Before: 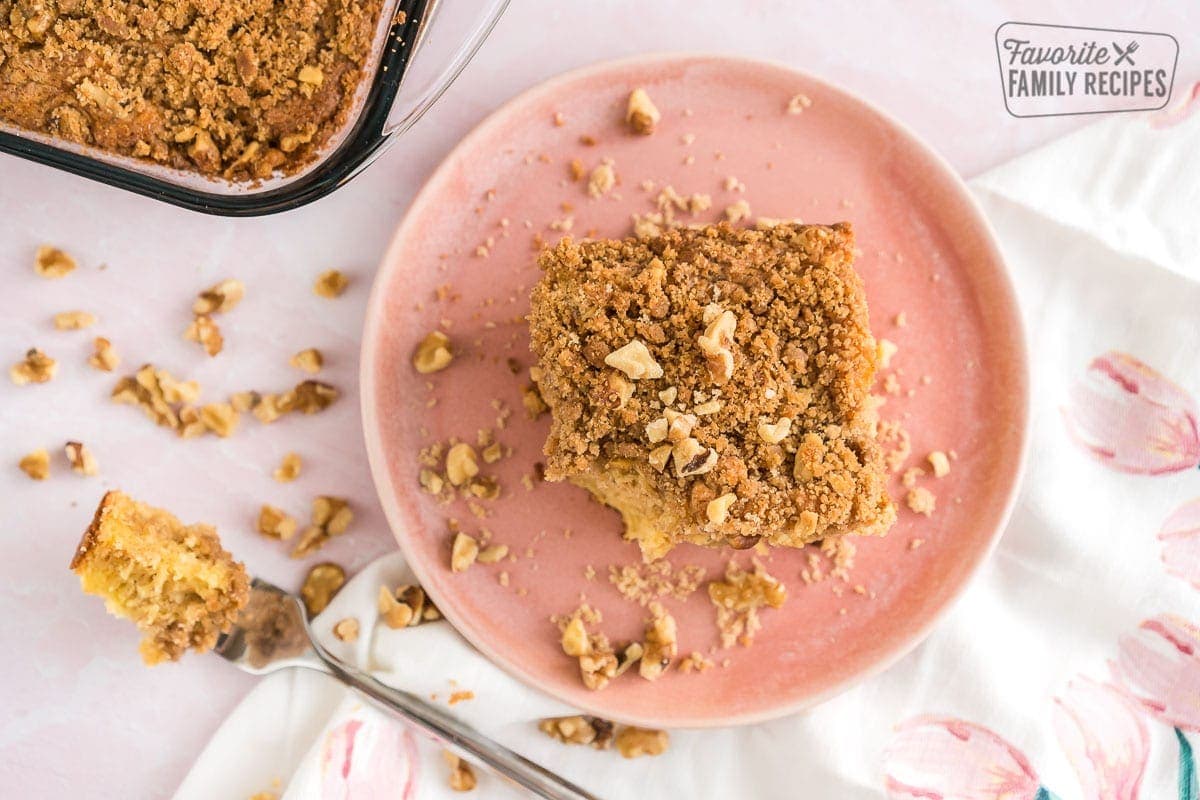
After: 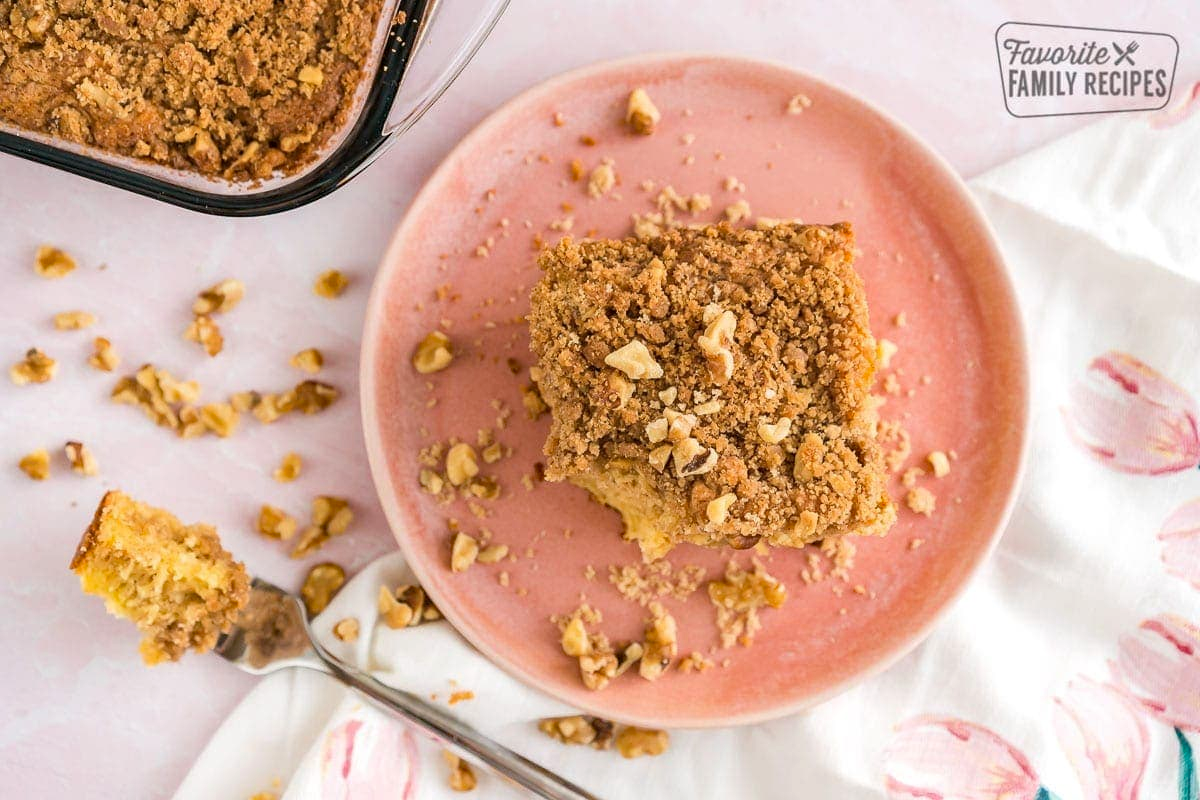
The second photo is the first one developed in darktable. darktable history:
haze removal: strength 0.295, distance 0.256, compatibility mode true, adaptive false
